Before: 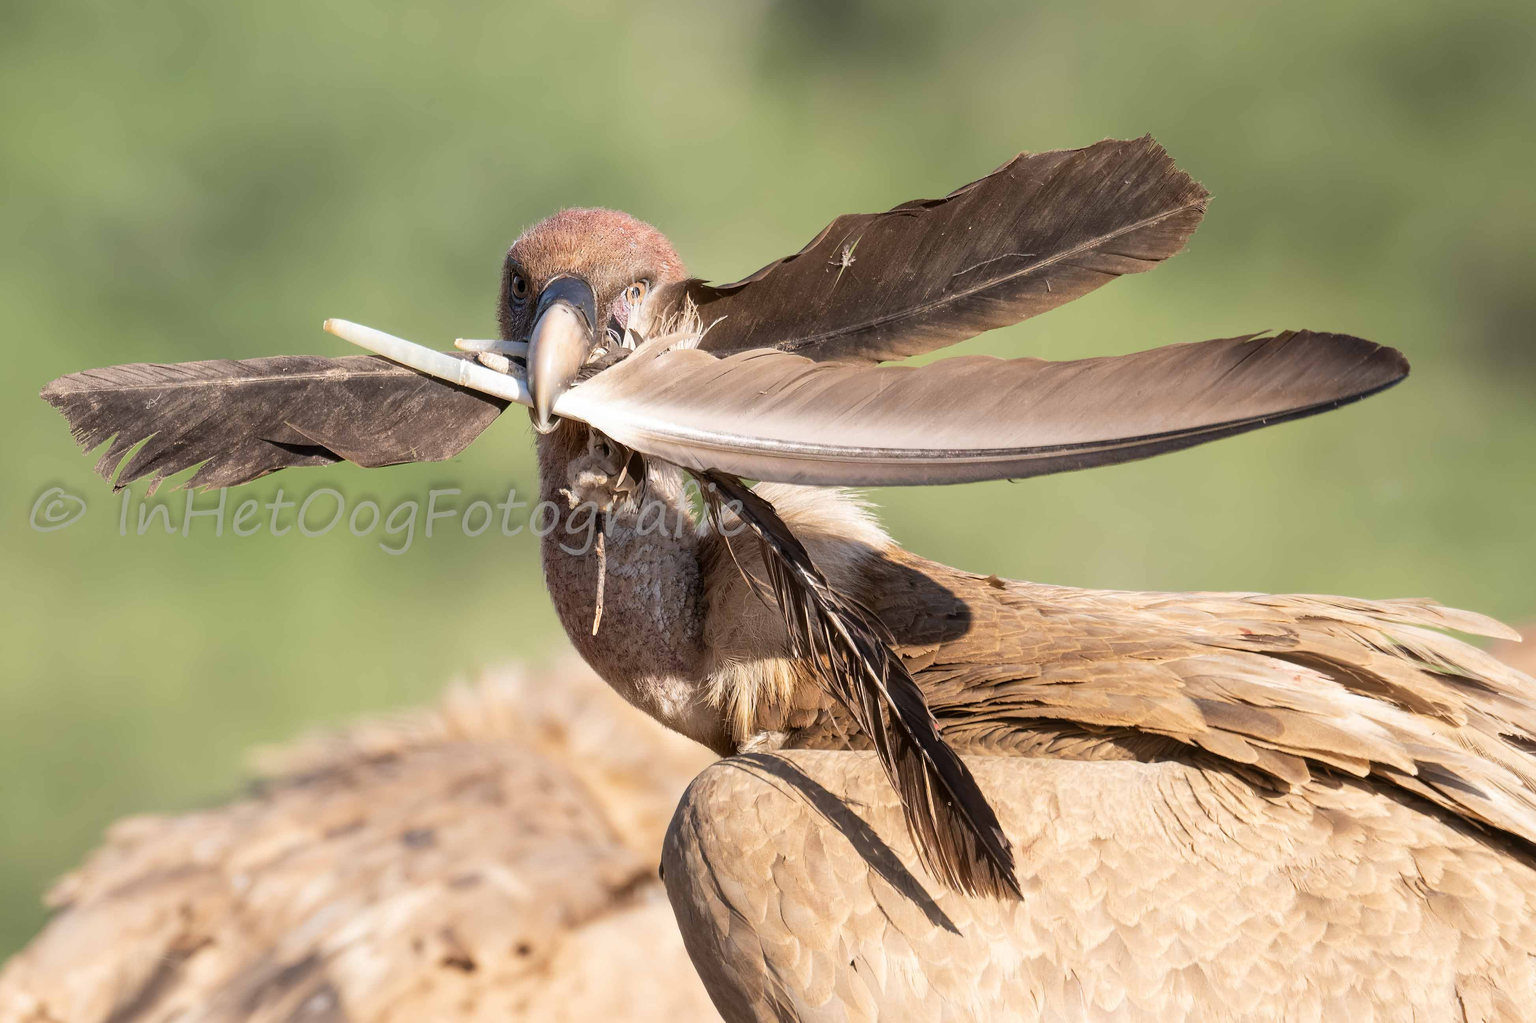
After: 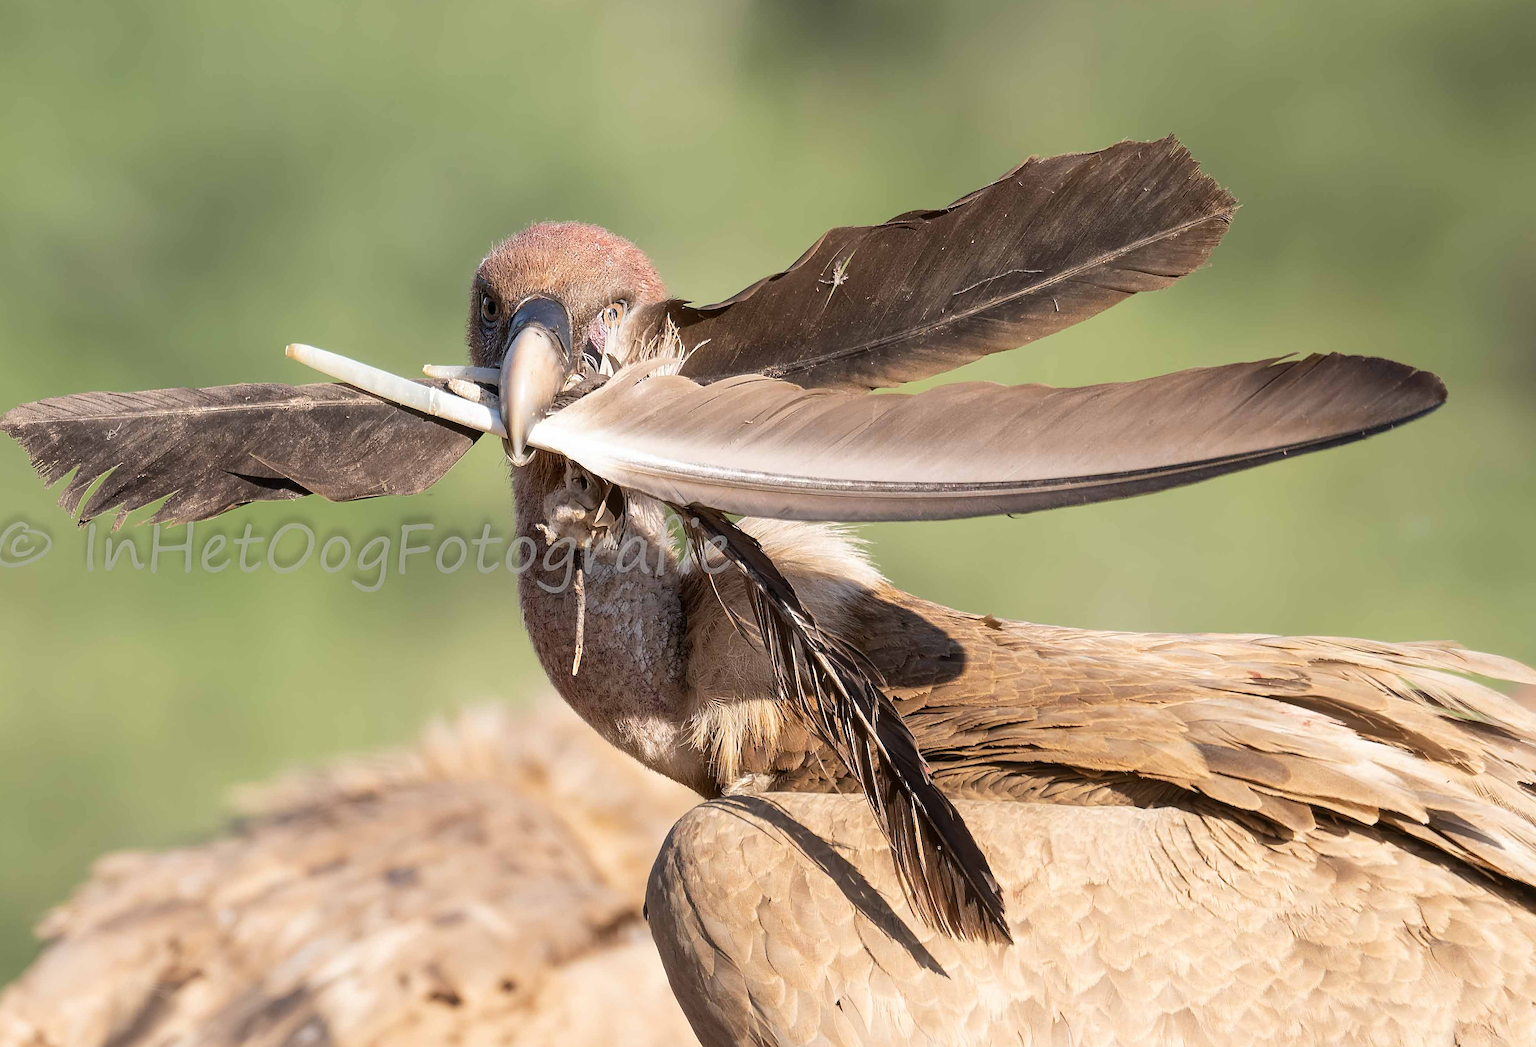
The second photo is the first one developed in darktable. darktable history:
rotate and perspective: rotation 0.074°, lens shift (vertical) 0.096, lens shift (horizontal) -0.041, crop left 0.043, crop right 0.952, crop top 0.024, crop bottom 0.979
sharpen: on, module defaults
